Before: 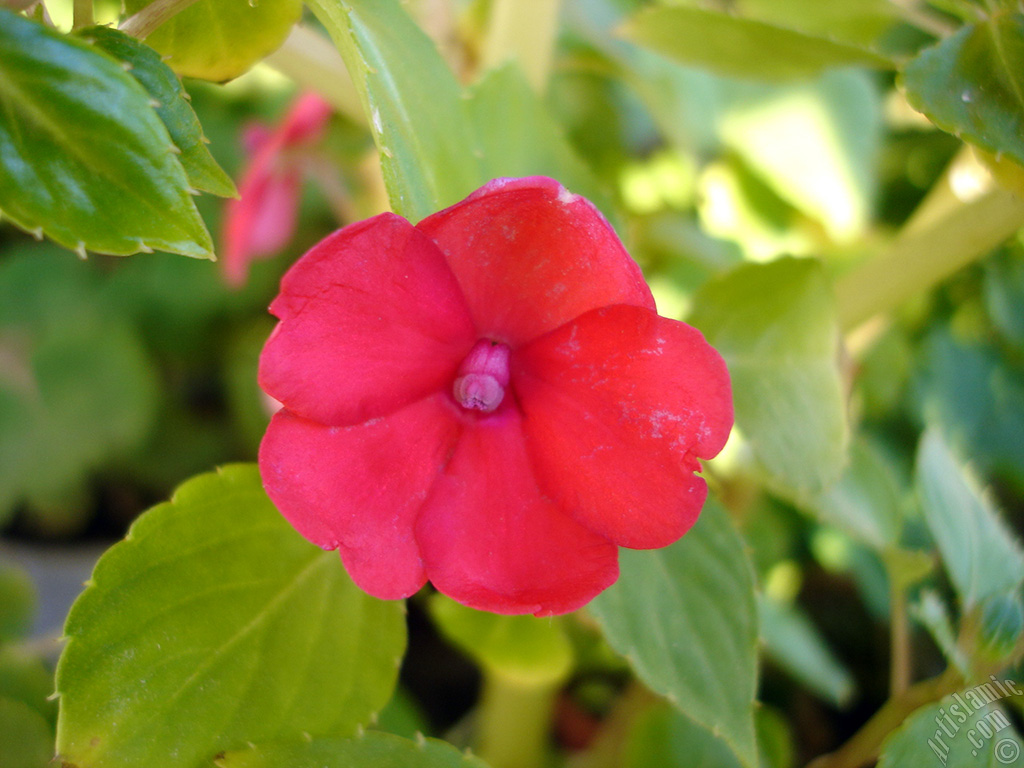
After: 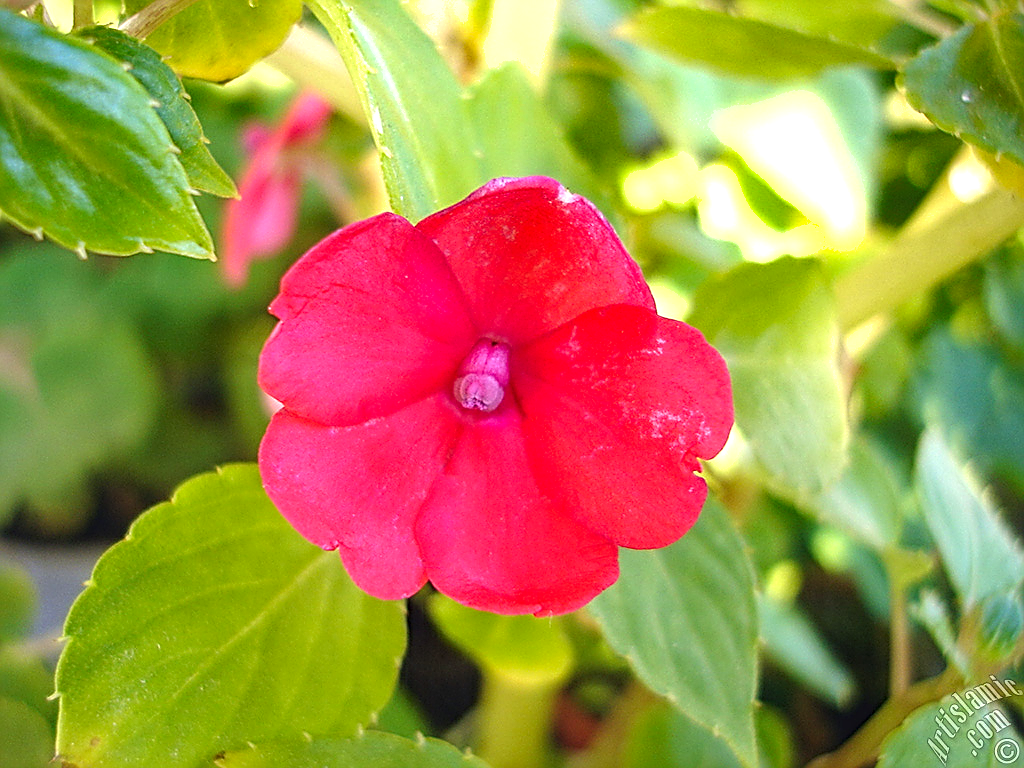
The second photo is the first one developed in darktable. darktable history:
exposure: black level correction 0, exposure 0.85 EV, compensate highlight preservation false
shadows and highlights: highlights color adjustment 42.07%, low approximation 0.01, soften with gaussian
sharpen: amount 1.013
local contrast: on, module defaults
contrast equalizer: octaves 7, y [[0.439, 0.44, 0.442, 0.457, 0.493, 0.498], [0.5 ×6], [0.5 ×6], [0 ×6], [0 ×6]]
